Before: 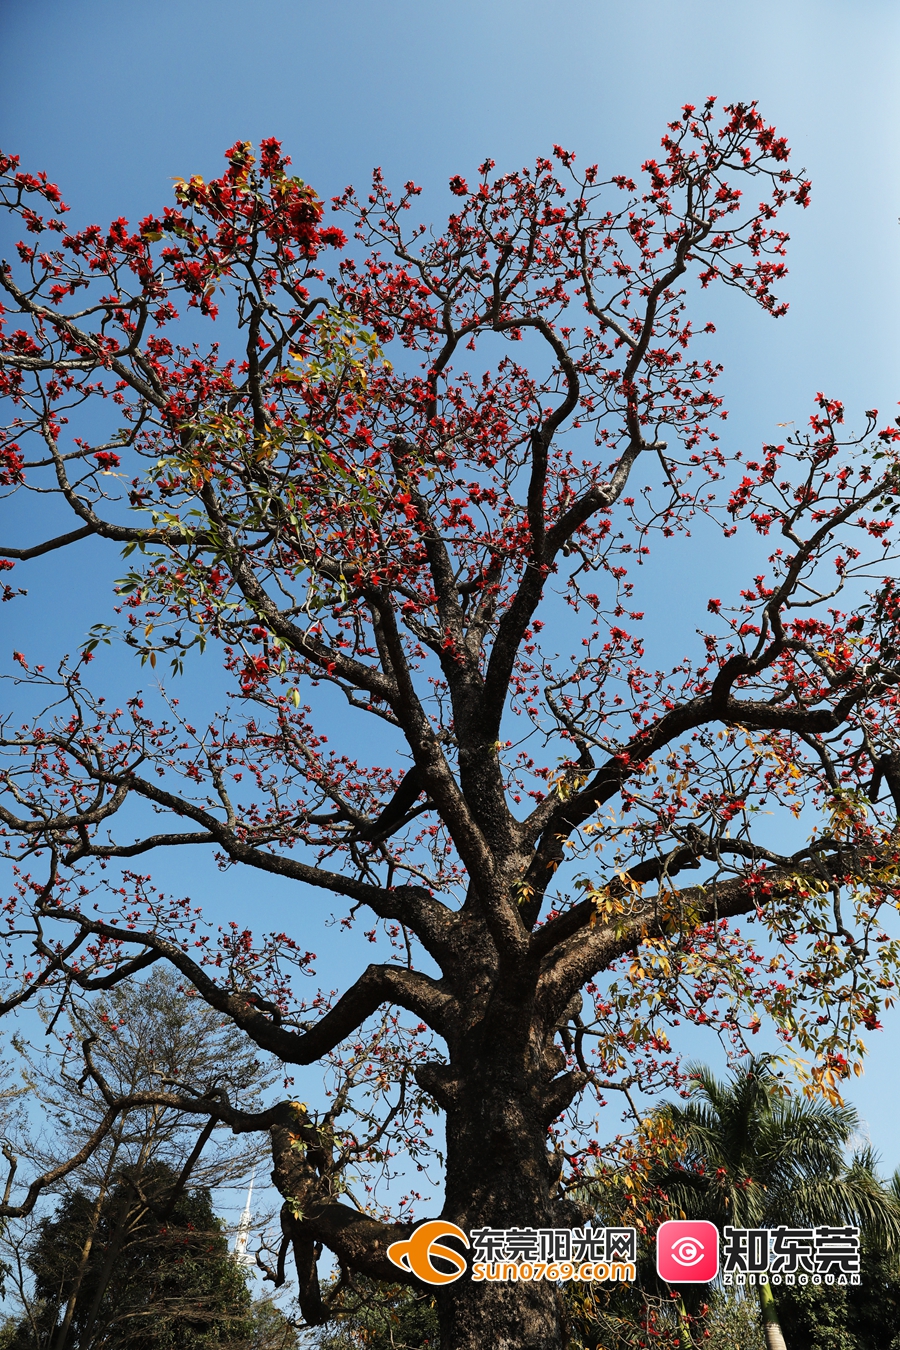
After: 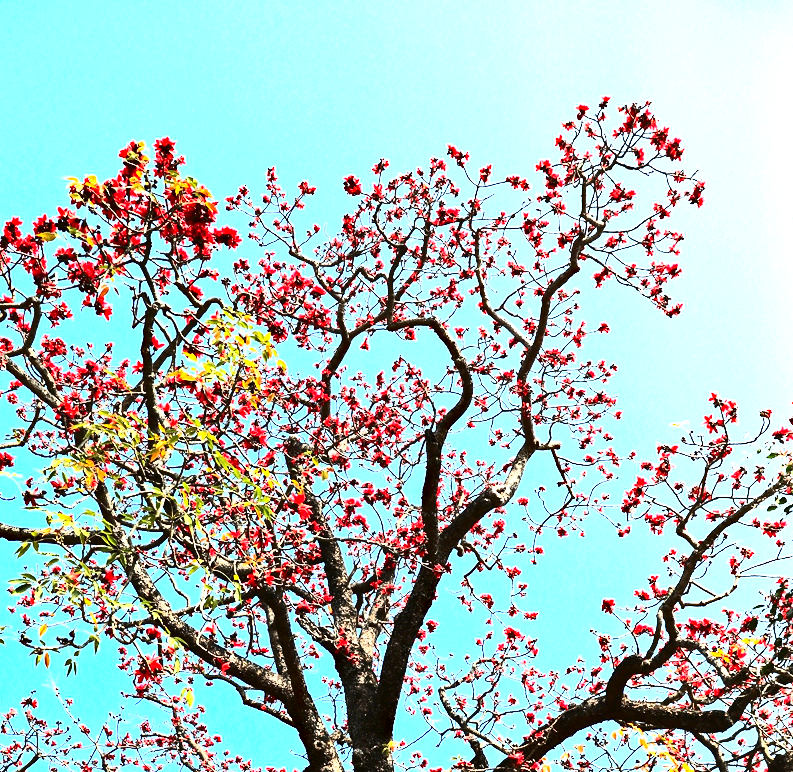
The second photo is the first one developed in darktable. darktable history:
haze removal: compatibility mode true, adaptive false
exposure: black level correction 0, exposure 2.088 EV, compensate exposure bias true, compensate highlight preservation false
contrast brightness saturation: contrast 0.4, brightness 0.05, saturation 0.25
crop and rotate: left 11.812%, bottom 42.776%
